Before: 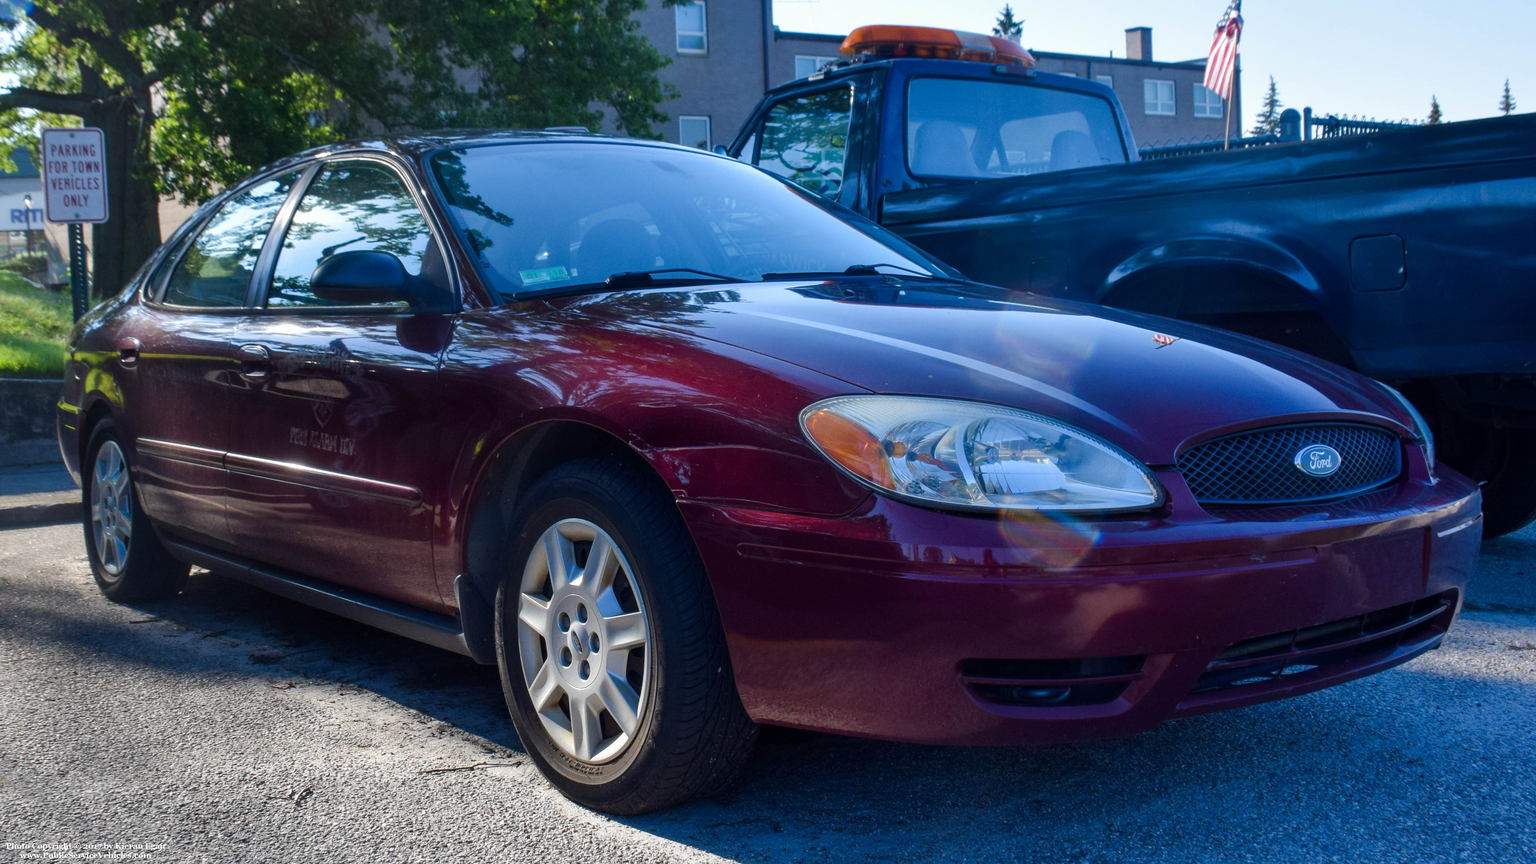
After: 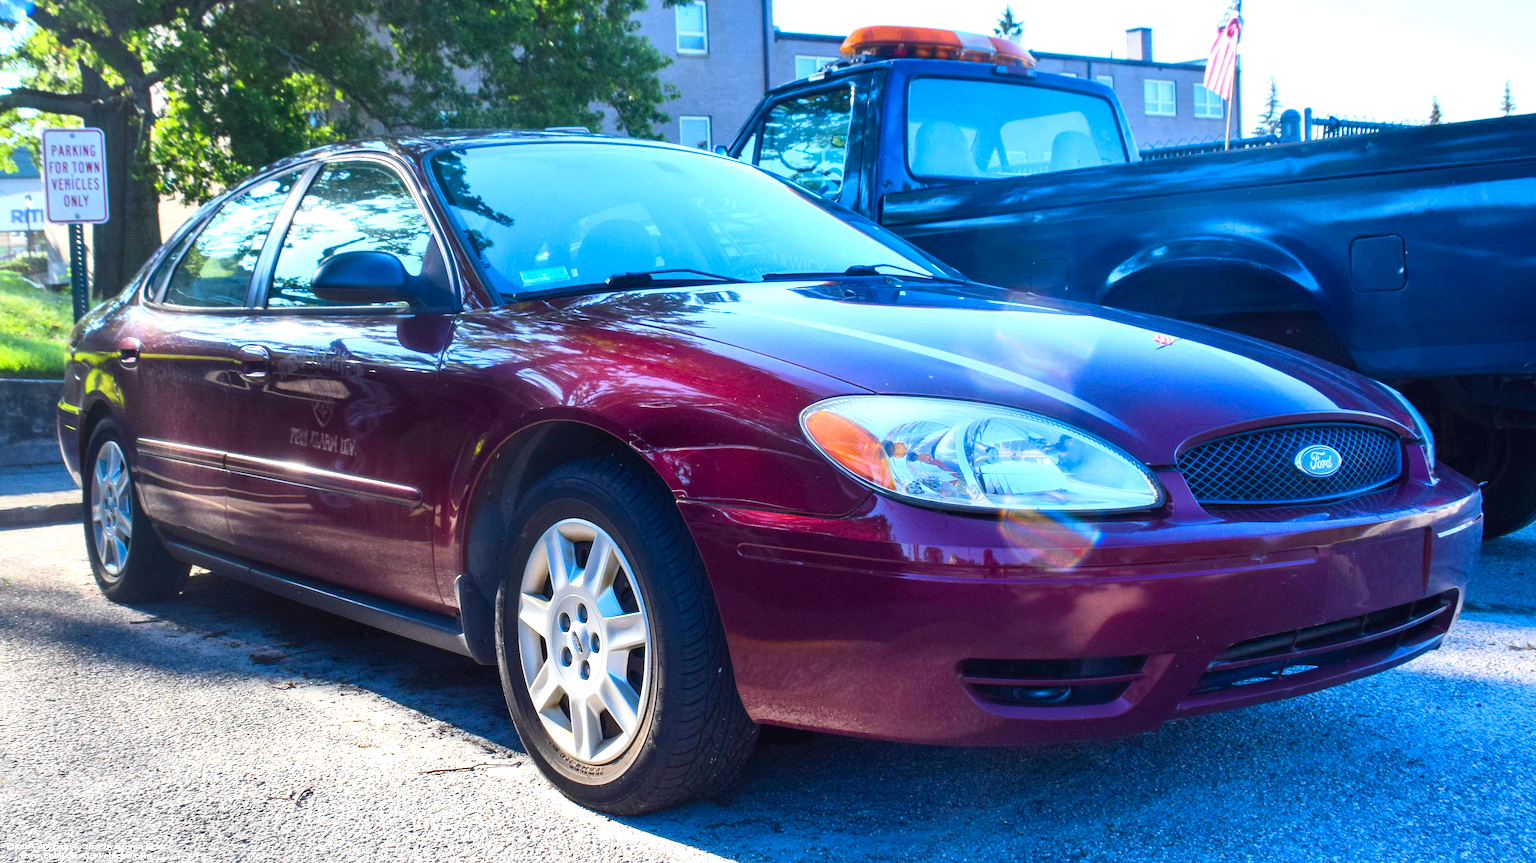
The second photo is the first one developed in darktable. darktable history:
exposure: black level correction 0, exposure 1 EV, compensate highlight preservation false
contrast brightness saturation: contrast 0.2, brightness 0.16, saturation 0.22
